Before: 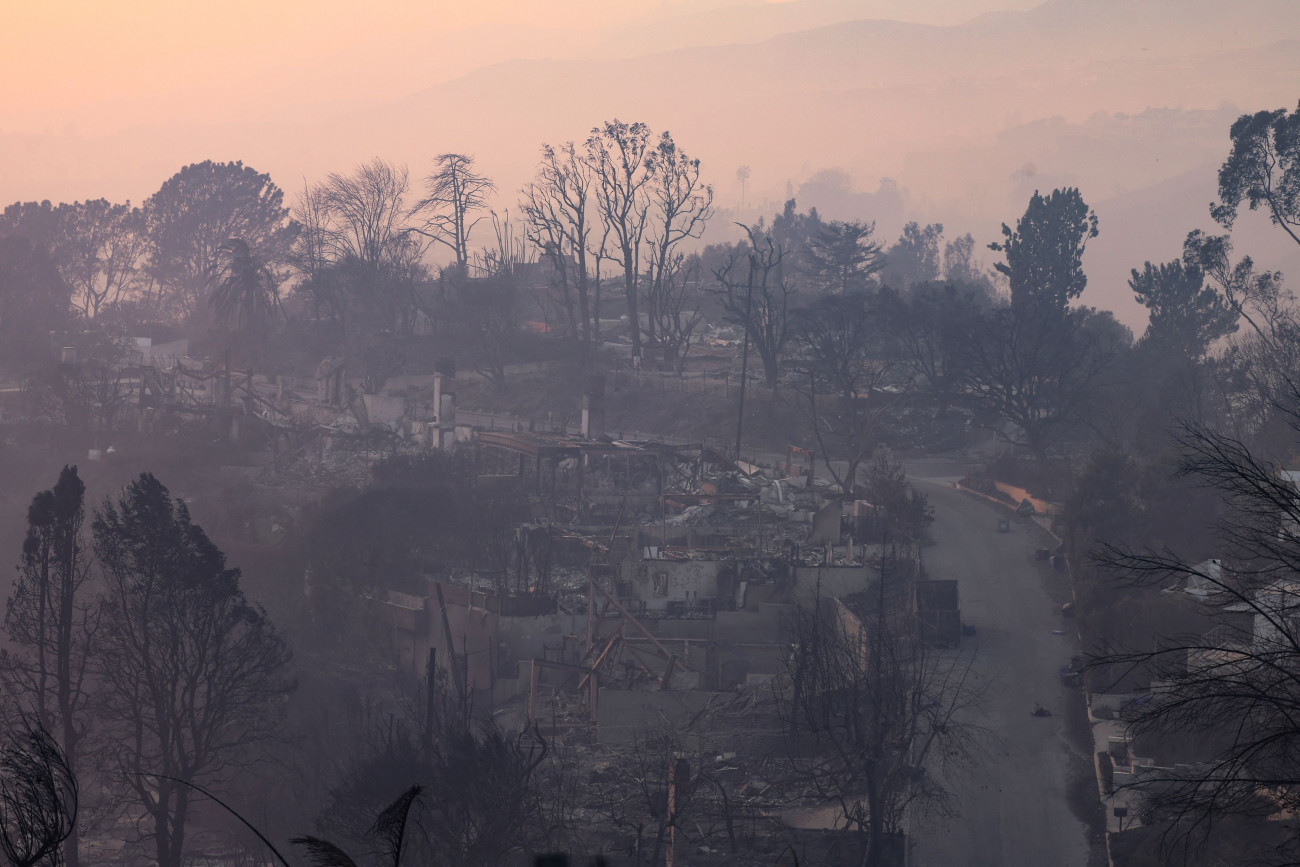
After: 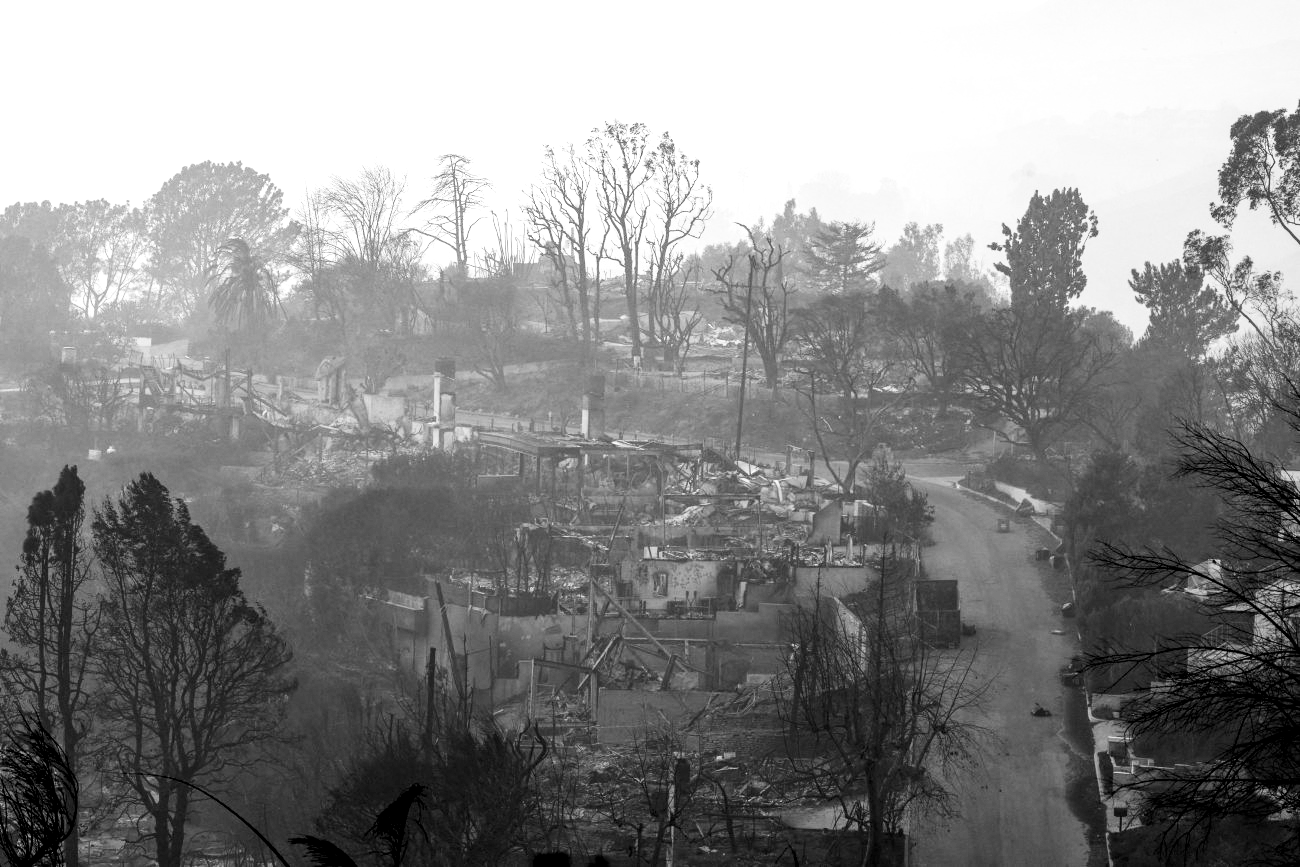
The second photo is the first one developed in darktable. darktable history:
exposure: black level correction 0.001, exposure 0.5 EV, compensate exposure bias true, compensate highlight preservation false
monochrome: on, module defaults
local contrast: on, module defaults
filmic rgb: middle gray luminance 12.74%, black relative exposure -10.13 EV, white relative exposure 3.47 EV, threshold 6 EV, target black luminance 0%, hardness 5.74, latitude 44.69%, contrast 1.221, highlights saturation mix 5%, shadows ↔ highlights balance 26.78%, add noise in highlights 0, preserve chrominance no, color science v3 (2019), use custom middle-gray values true, iterations of high-quality reconstruction 0, contrast in highlights soft, enable highlight reconstruction true
tone equalizer: -8 EV -0.75 EV, -7 EV -0.7 EV, -6 EV -0.6 EV, -5 EV -0.4 EV, -3 EV 0.4 EV, -2 EV 0.6 EV, -1 EV 0.7 EV, +0 EV 0.75 EV, edges refinement/feathering 500, mask exposure compensation -1.57 EV, preserve details no
